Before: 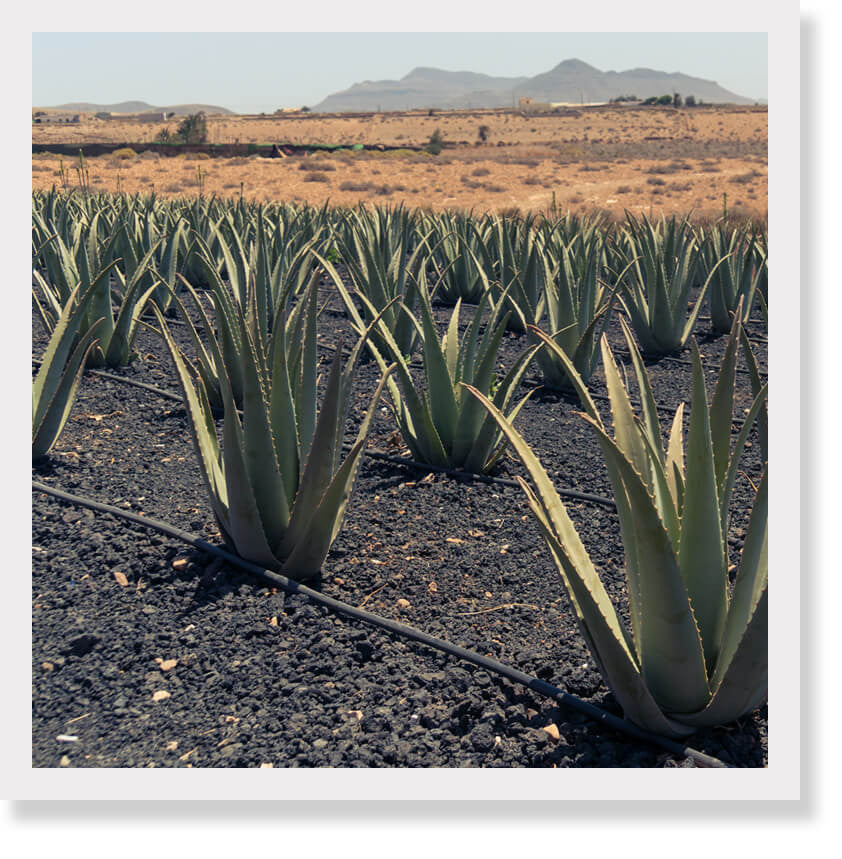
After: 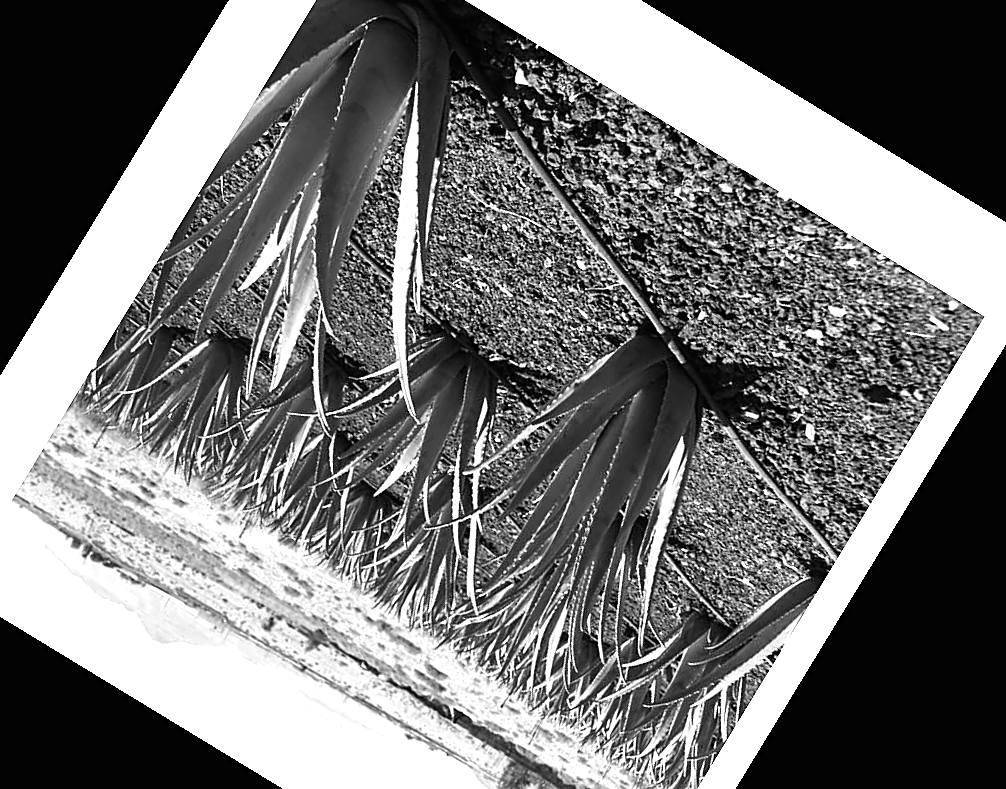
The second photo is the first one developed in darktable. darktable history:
monochrome: a -92.57, b 58.91
tone equalizer: -8 EV -0.75 EV, -7 EV -0.7 EV, -6 EV -0.6 EV, -5 EV -0.4 EV, -3 EV 0.4 EV, -2 EV 0.6 EV, -1 EV 0.7 EV, +0 EV 0.75 EV, edges refinement/feathering 500, mask exposure compensation -1.57 EV, preserve details no
exposure: exposure 0.574 EV, compensate highlight preservation false
sharpen: on, module defaults
color balance: mode lift, gamma, gain (sRGB), lift [0.997, 0.979, 1.021, 1.011], gamma [1, 1.084, 0.916, 0.998], gain [1, 0.87, 1.13, 1.101], contrast 4.55%, contrast fulcrum 38.24%, output saturation 104.09%
white balance: red 1.127, blue 0.943
crop and rotate: angle 148.68°, left 9.111%, top 15.603%, right 4.588%, bottom 17.041%
